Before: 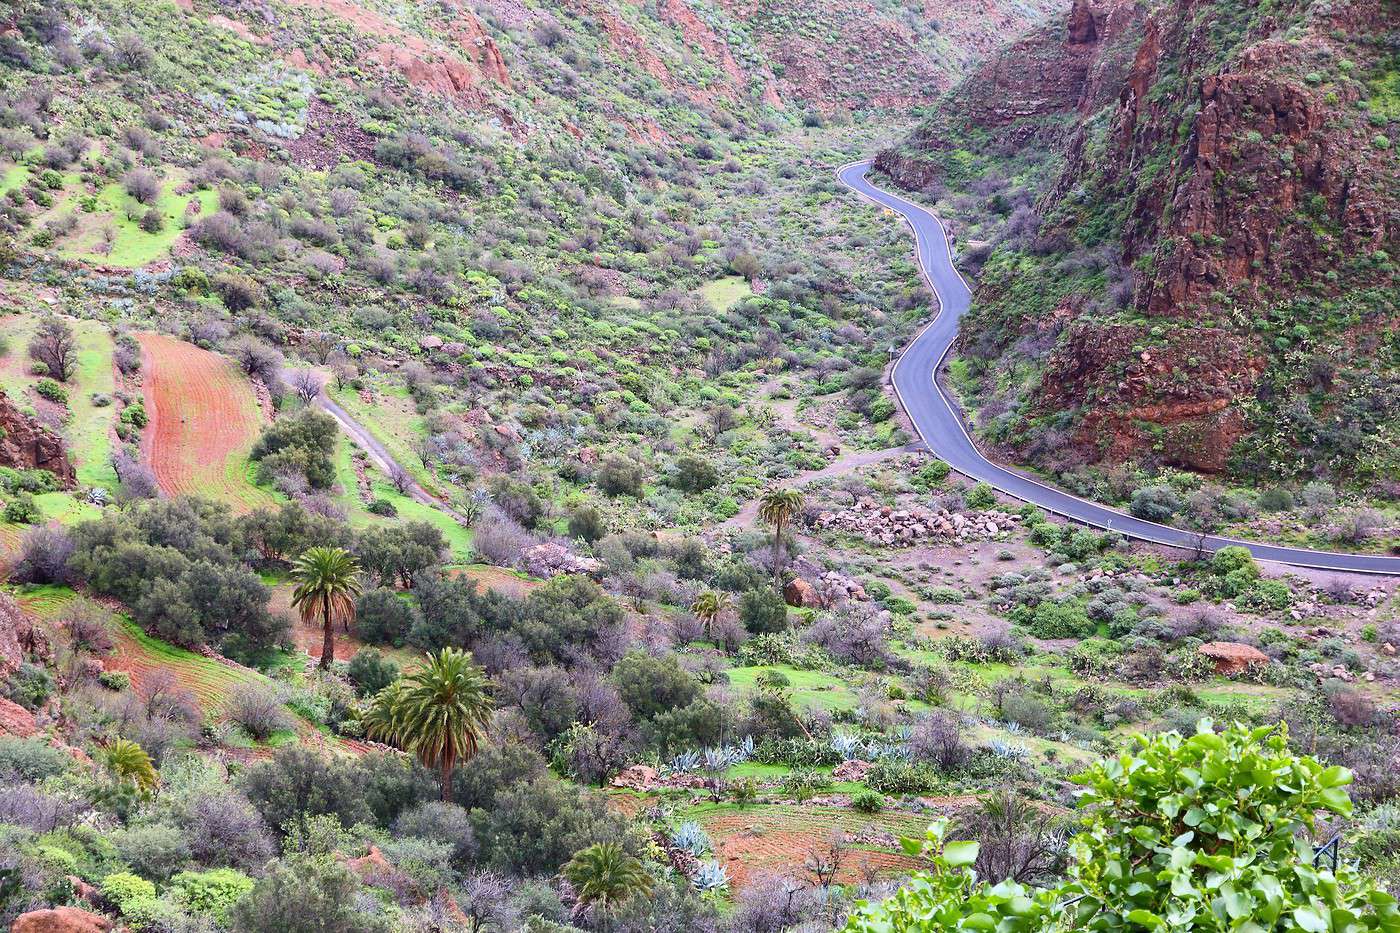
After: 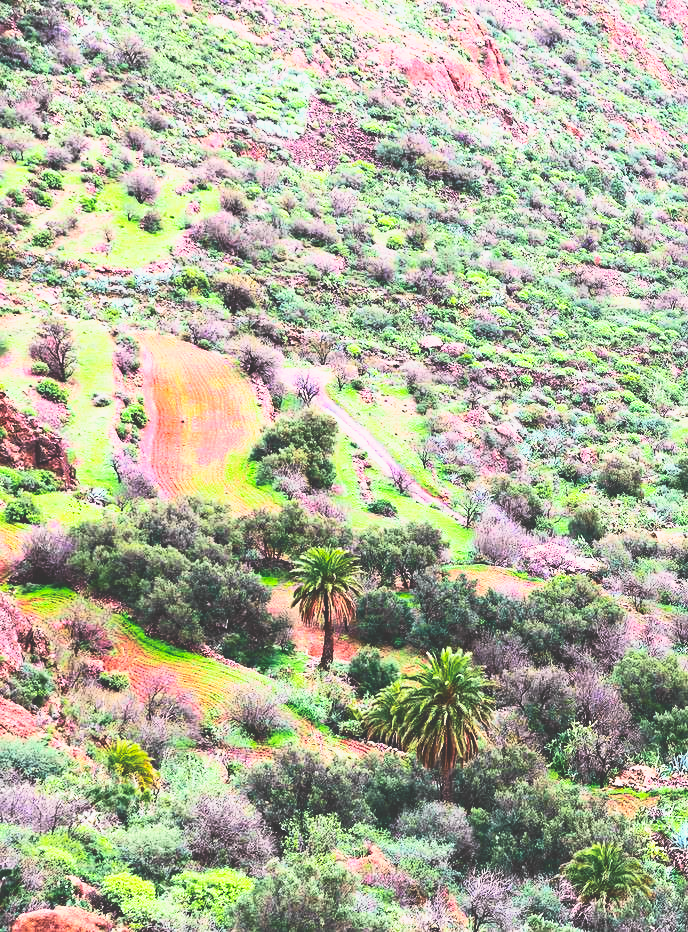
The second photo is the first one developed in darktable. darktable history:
tone equalizer: on, module defaults
base curve: curves: ch0 [(0, 0.036) (0.007, 0.037) (0.604, 0.887) (1, 1)], preserve colors none
haze removal: compatibility mode true, adaptive false
crop and rotate: left 0%, top 0%, right 50.845%
tone curve: curves: ch0 [(0, 0.036) (0.037, 0.042) (0.167, 0.143) (0.433, 0.502) (0.531, 0.637) (0.696, 0.825) (0.856, 0.92) (1, 0.98)]; ch1 [(0, 0) (0.424, 0.383) (0.482, 0.459) (0.501, 0.5) (0.522, 0.526) (0.559, 0.563) (0.604, 0.646) (0.715, 0.729) (1, 1)]; ch2 [(0, 0) (0.369, 0.388) (0.45, 0.48) (0.499, 0.502) (0.504, 0.504) (0.512, 0.526) (0.581, 0.595) (0.708, 0.786) (1, 1)], color space Lab, independent channels, preserve colors none
